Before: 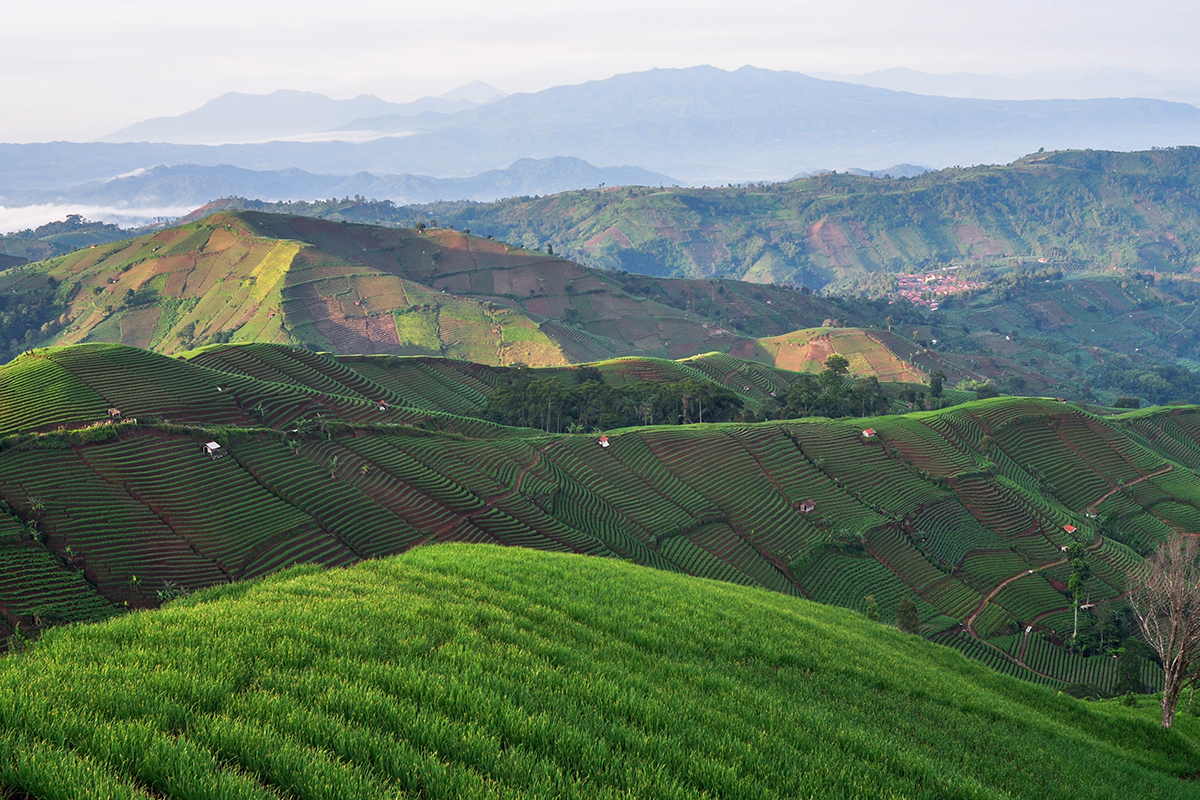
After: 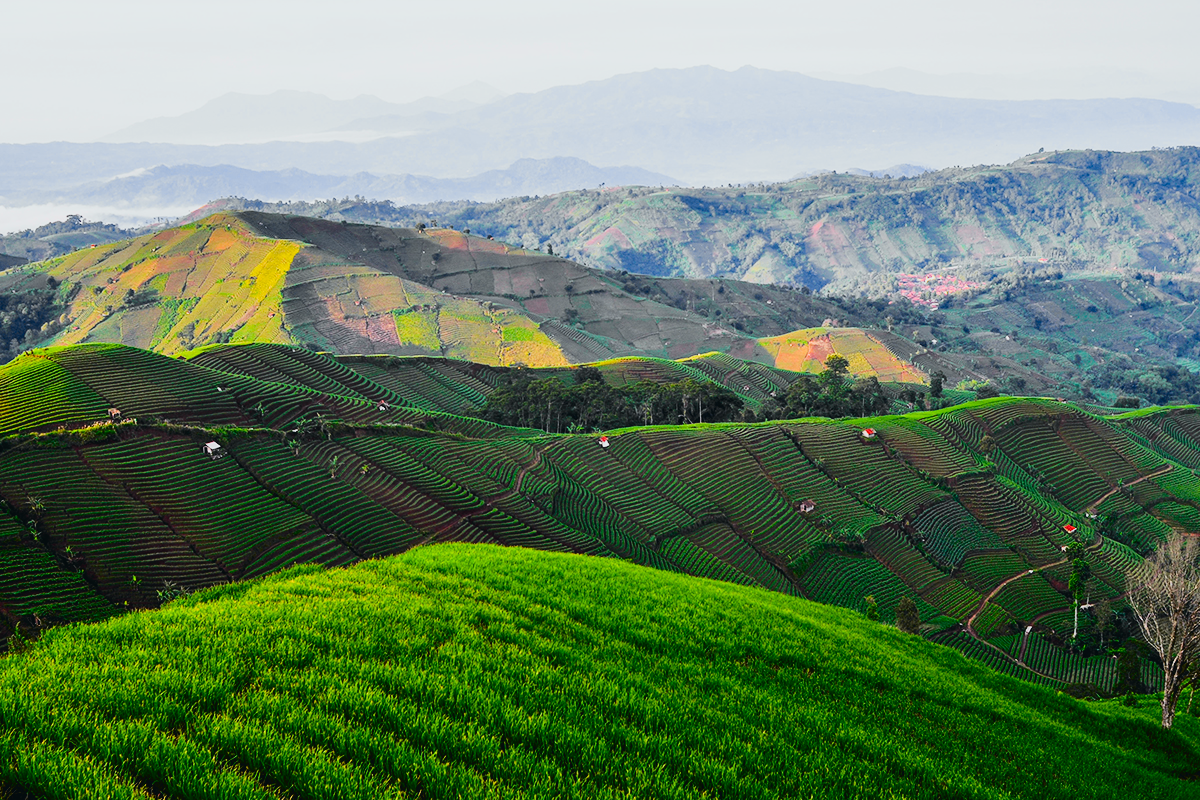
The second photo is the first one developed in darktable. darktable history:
tone curve: curves: ch0 [(0, 0.026) (0.058, 0.049) (0.246, 0.214) (0.437, 0.498) (0.55, 0.644) (0.657, 0.767) (0.822, 0.9) (1, 0.961)]; ch1 [(0, 0) (0.346, 0.307) (0.408, 0.369) (0.453, 0.457) (0.476, 0.489) (0.502, 0.493) (0.521, 0.515) (0.537, 0.531) (0.612, 0.641) (0.676, 0.728) (1, 1)]; ch2 [(0, 0) (0.346, 0.34) (0.434, 0.46) (0.485, 0.494) (0.5, 0.494) (0.511, 0.504) (0.537, 0.551) (0.579, 0.599) (0.625, 0.686) (1, 1)], color space Lab, independent channels
filmic rgb: black relative exposure -7.65 EV, white relative exposure 4.56 EV, threshold 5.95 EV, hardness 3.61, enable highlight reconstruction true
color balance rgb: shadows lift › luminance -10.202%, perceptual saturation grading › global saturation 25.374%, perceptual brilliance grading › global brilliance 30.441%, global vibrance 1.613%, saturation formula JzAzBz (2021)
exposure: exposure -0.387 EV, compensate highlight preservation false
